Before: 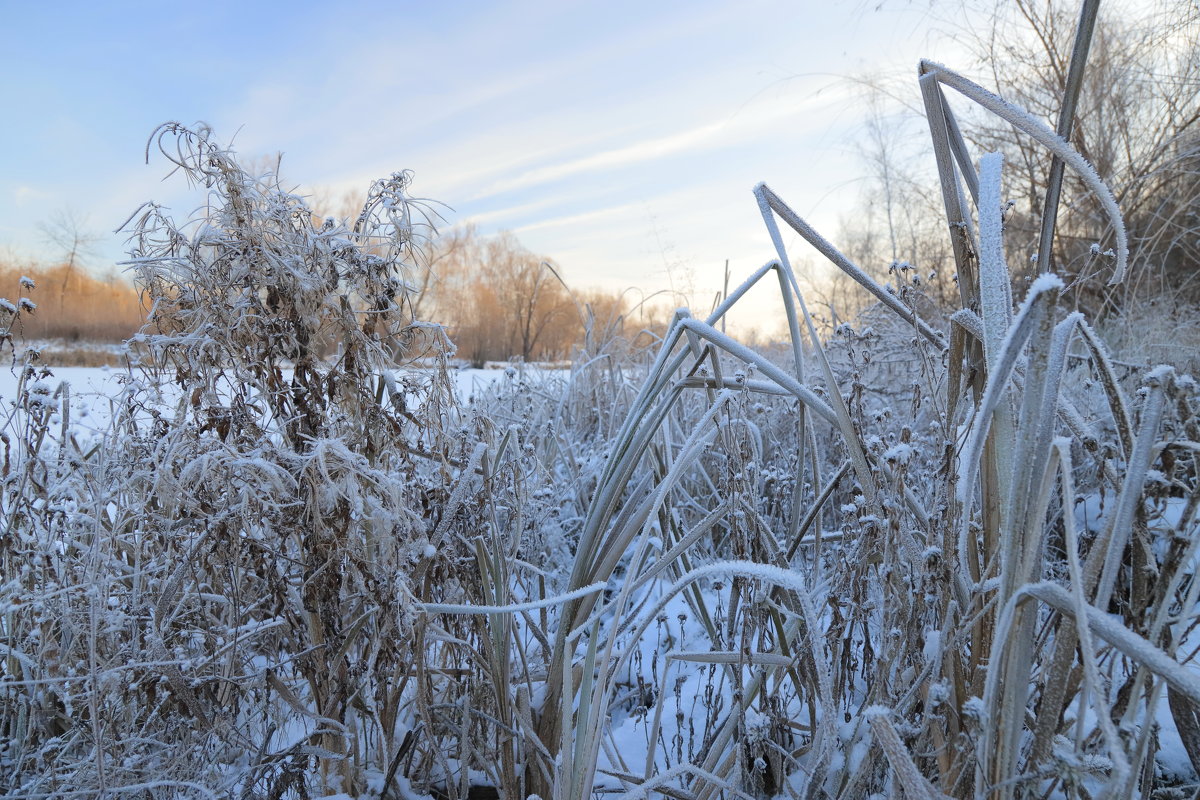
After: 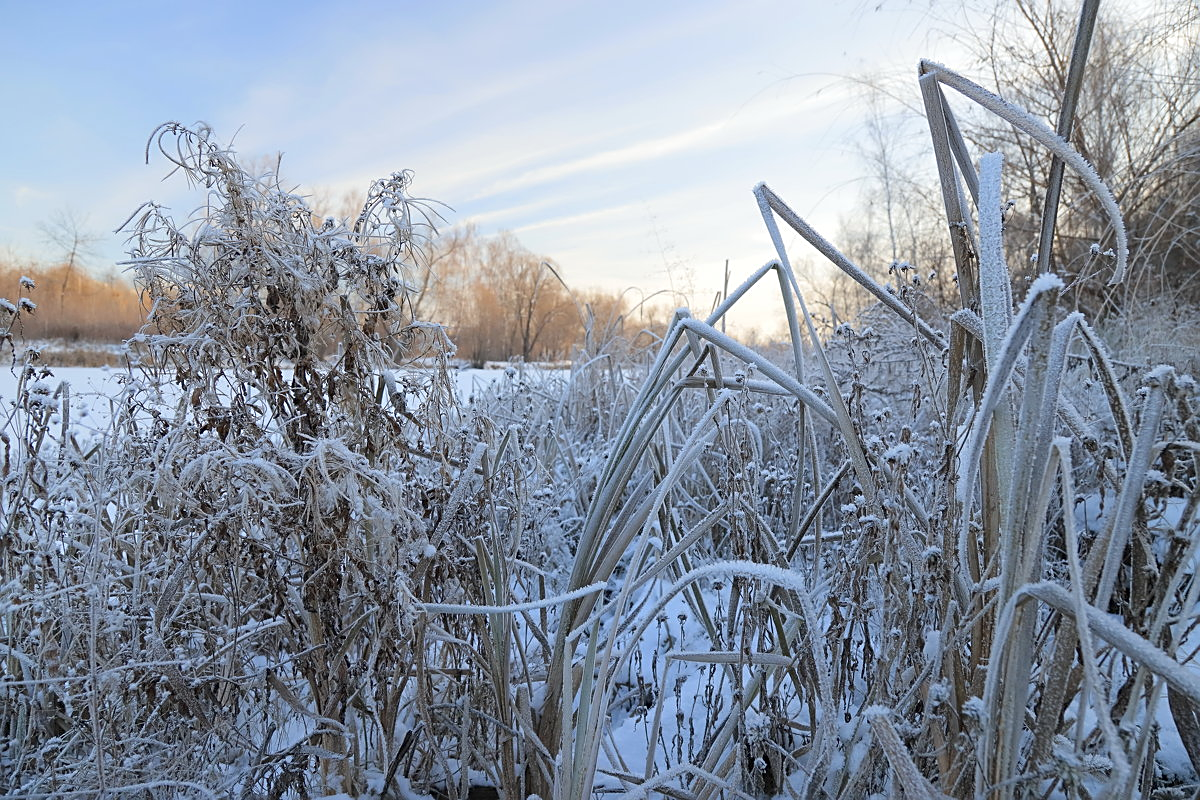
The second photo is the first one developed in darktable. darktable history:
white balance: emerald 1
sharpen: on, module defaults
contrast brightness saturation: saturation -0.05
